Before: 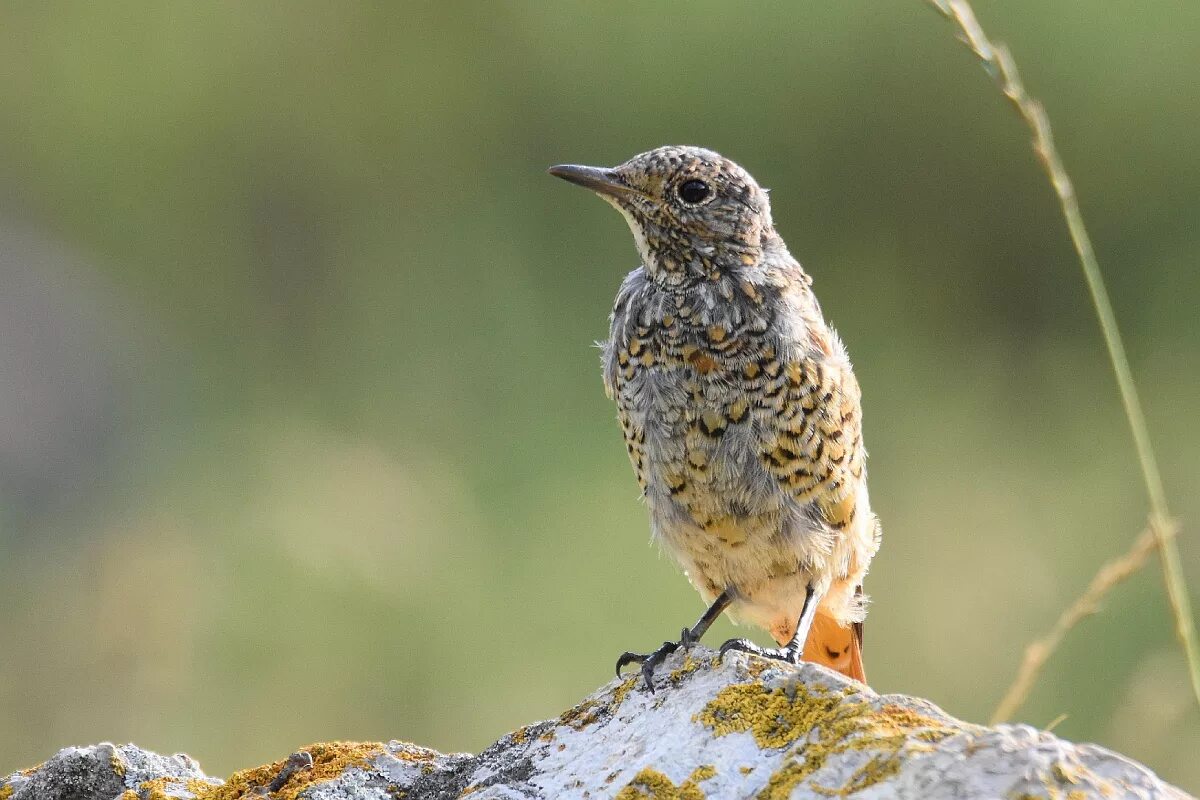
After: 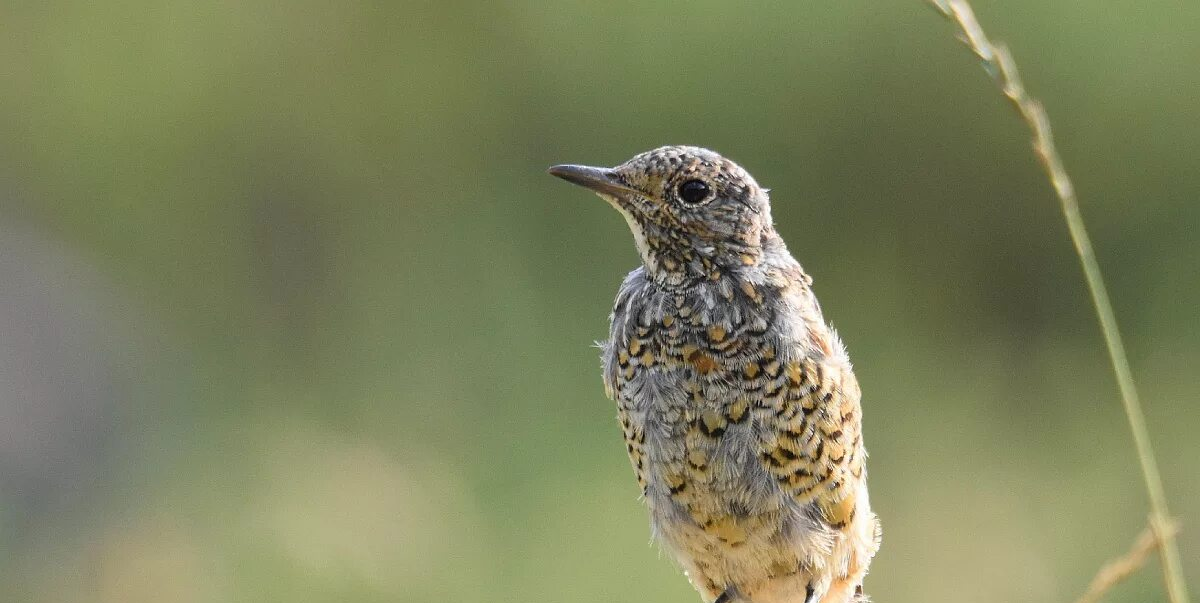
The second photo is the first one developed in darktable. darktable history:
crop: bottom 24.532%
